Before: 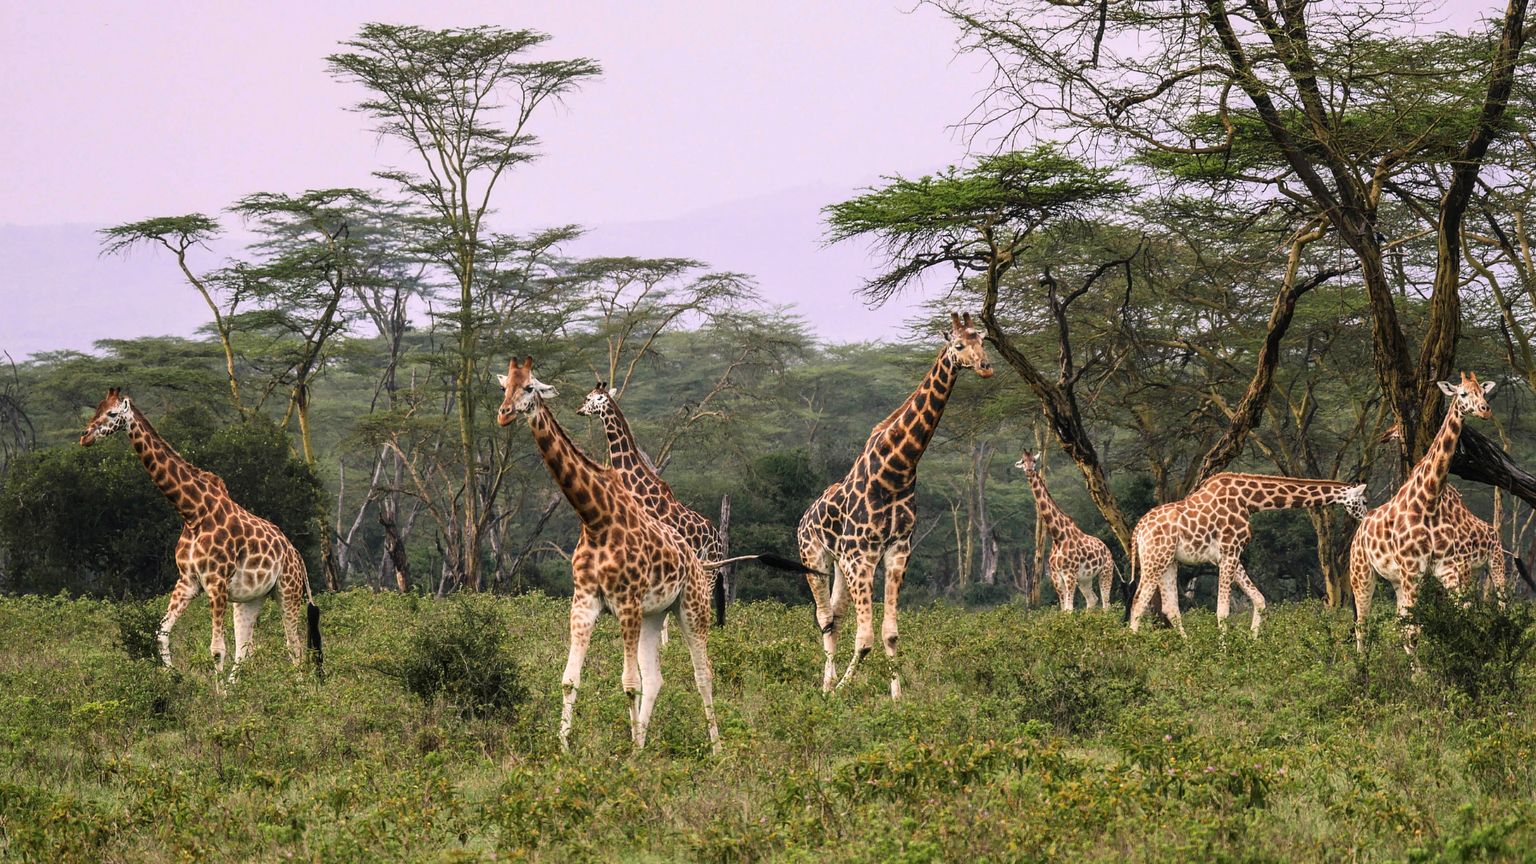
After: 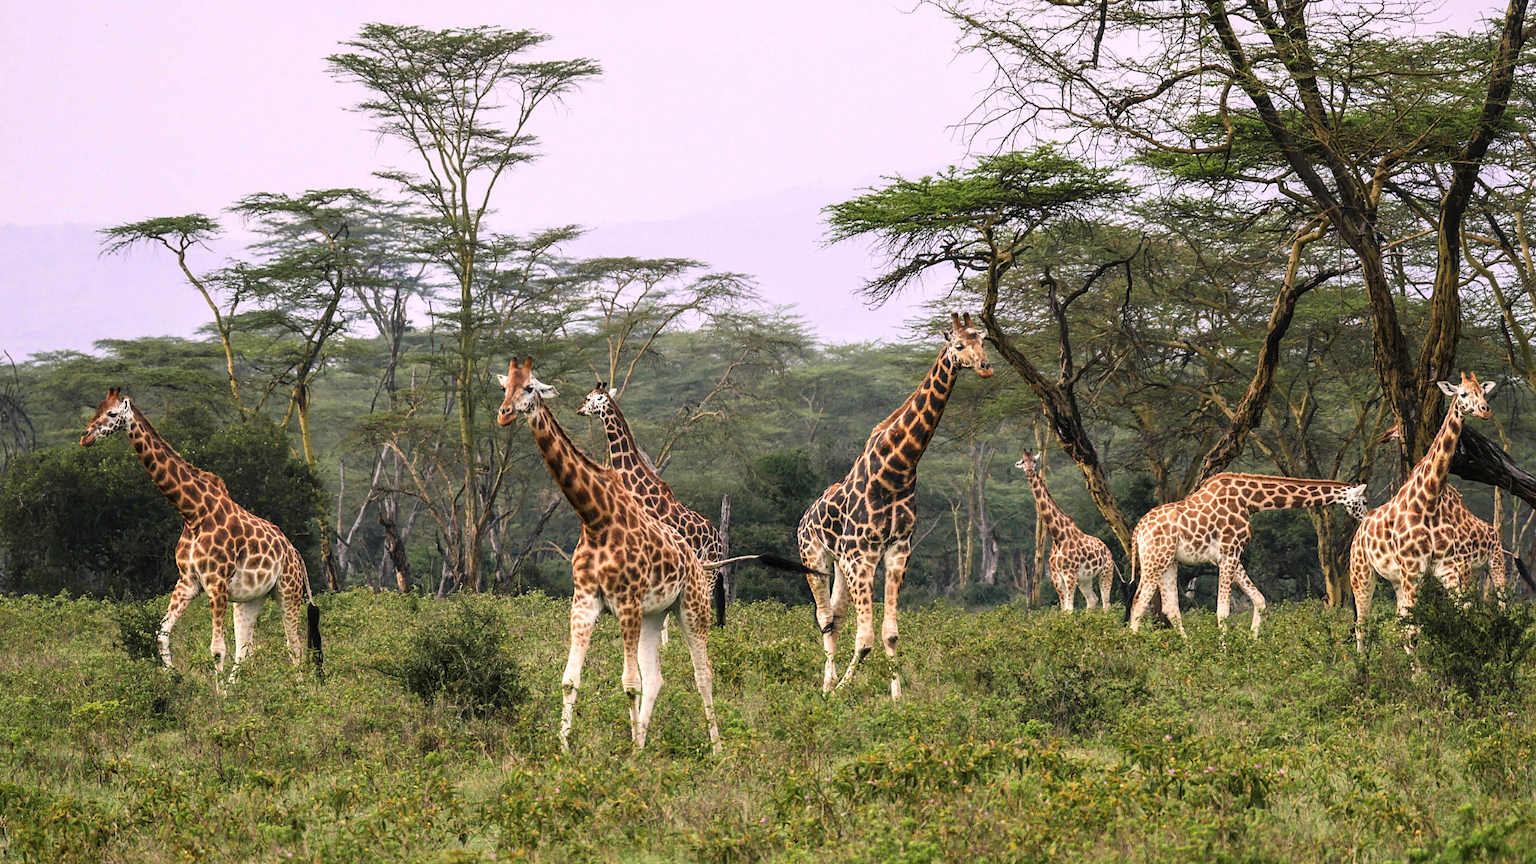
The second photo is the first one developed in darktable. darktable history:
tone equalizer: on, module defaults
exposure: exposure 0.2 EV, compensate highlight preservation false
